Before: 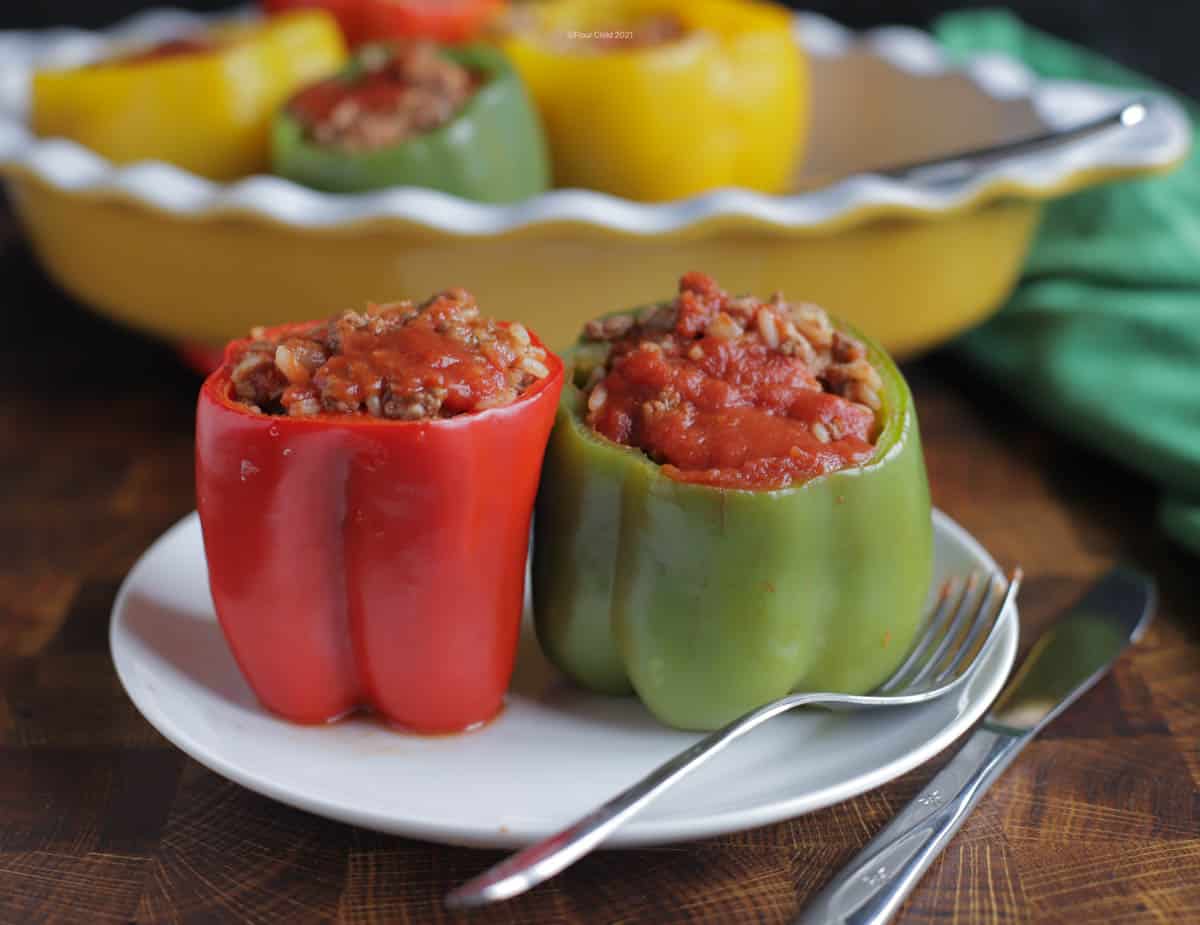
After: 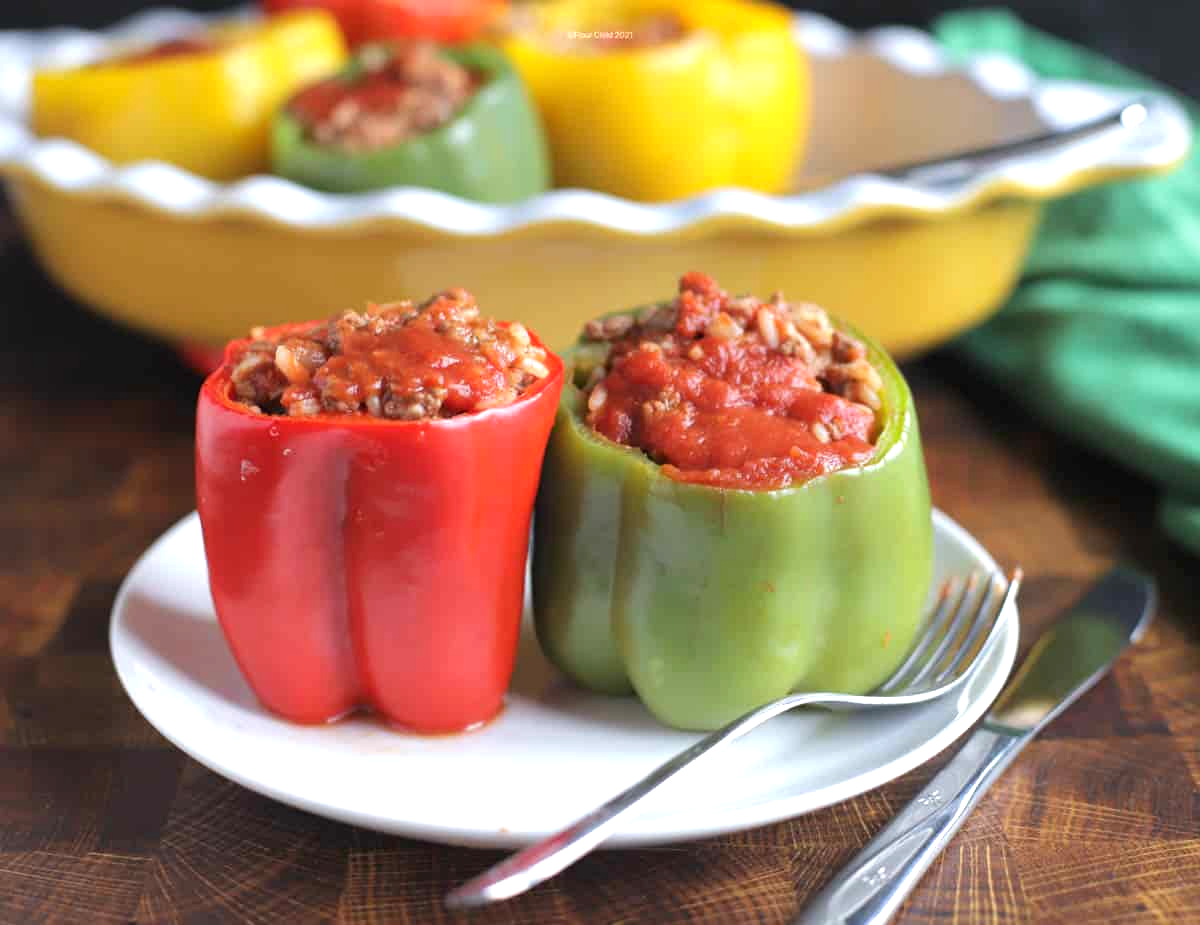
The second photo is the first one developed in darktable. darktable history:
exposure: black level correction 0, exposure 0.892 EV, compensate highlight preservation false
